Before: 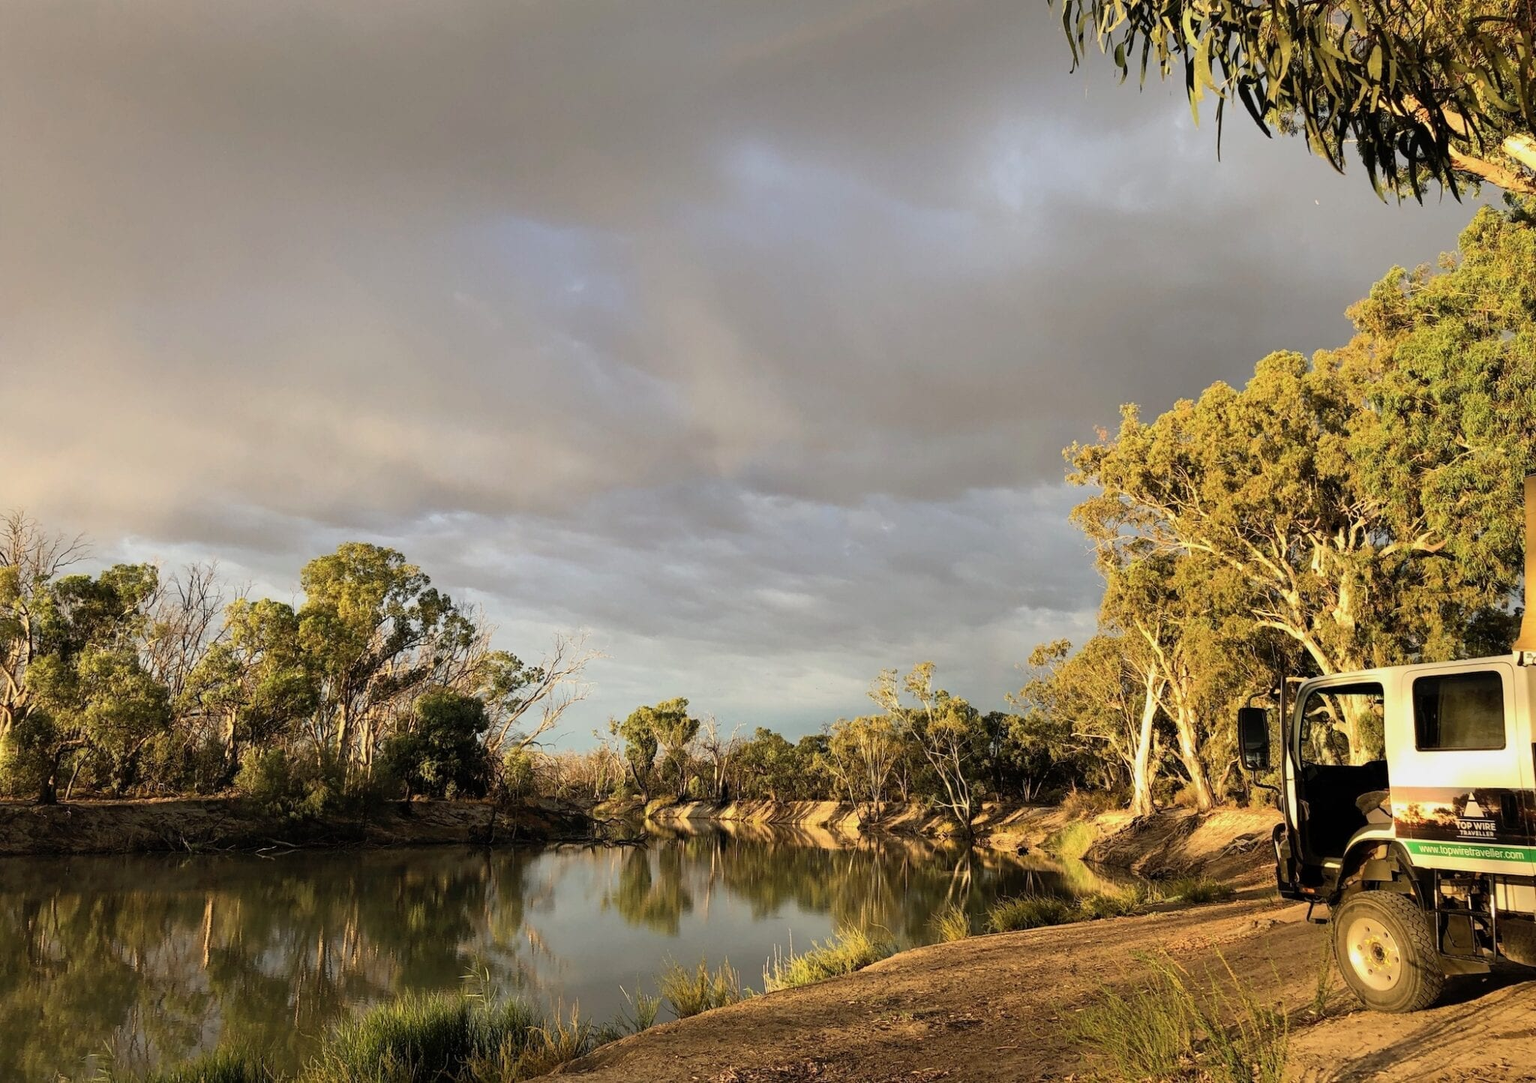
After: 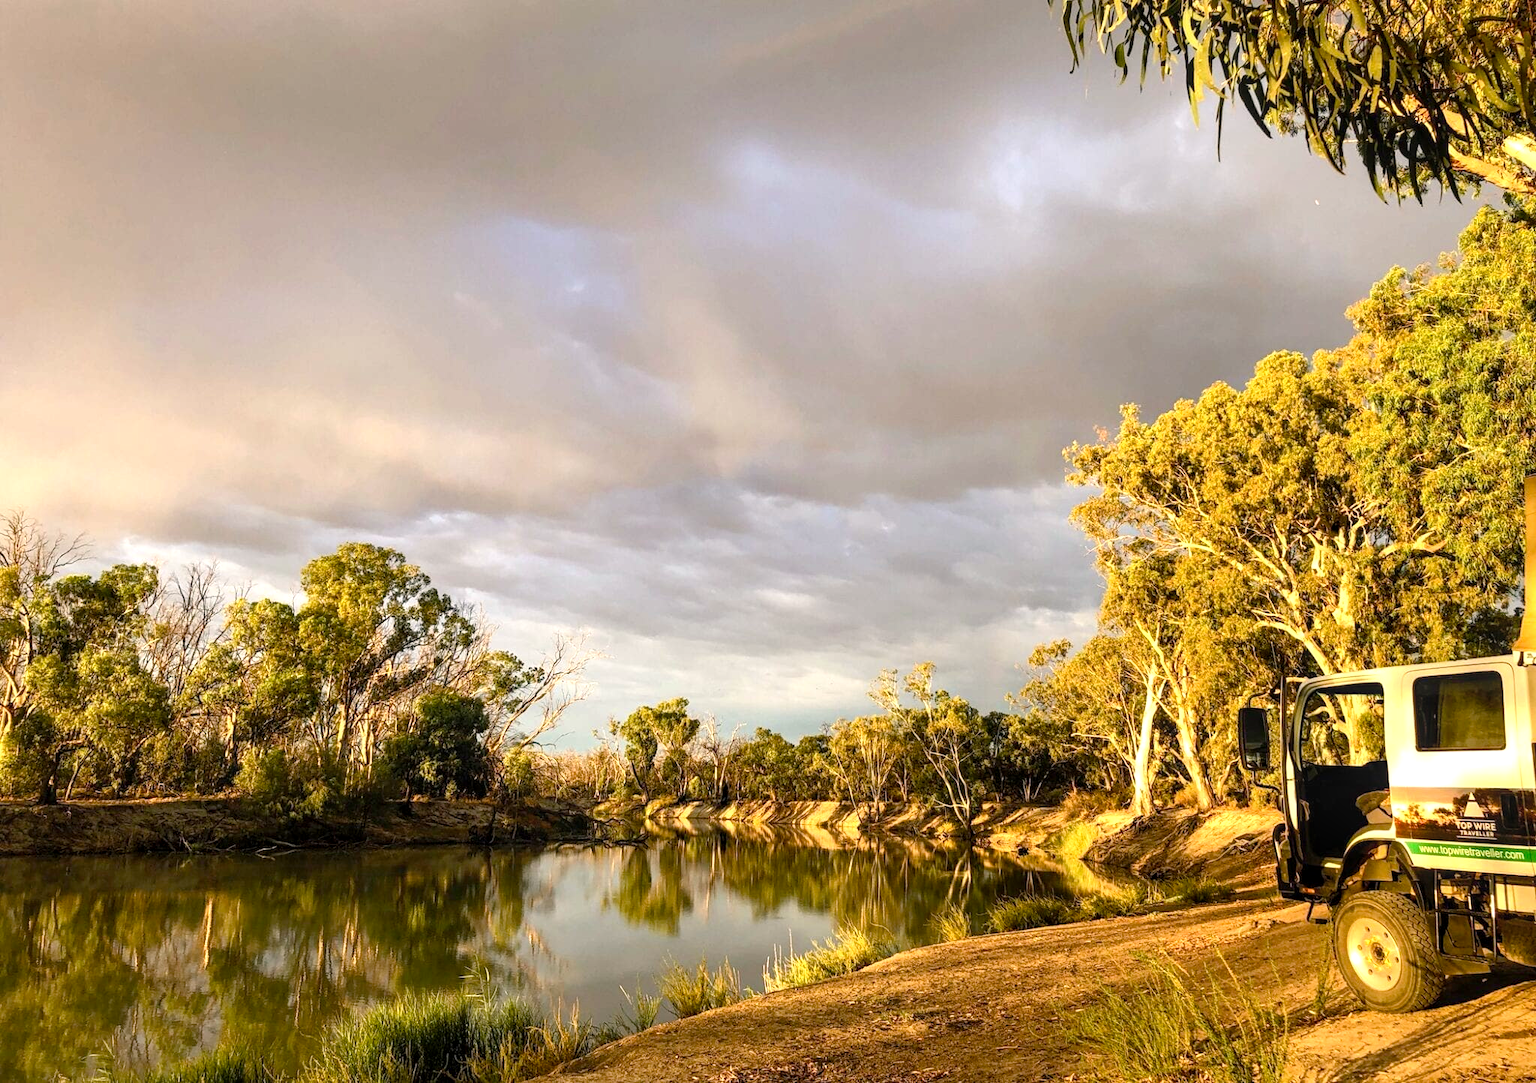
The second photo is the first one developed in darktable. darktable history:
local contrast: on, module defaults
exposure: exposure 0.604 EV, compensate exposure bias true, compensate highlight preservation false
color balance rgb: shadows lift › hue 86.38°, highlights gain › chroma 0.874%, highlights gain › hue 29.2°, linear chroma grading › global chroma 8.893%, perceptual saturation grading › global saturation 20%, perceptual saturation grading › highlights -25.556%, perceptual saturation grading › shadows 24.972%, global vibrance 20%
